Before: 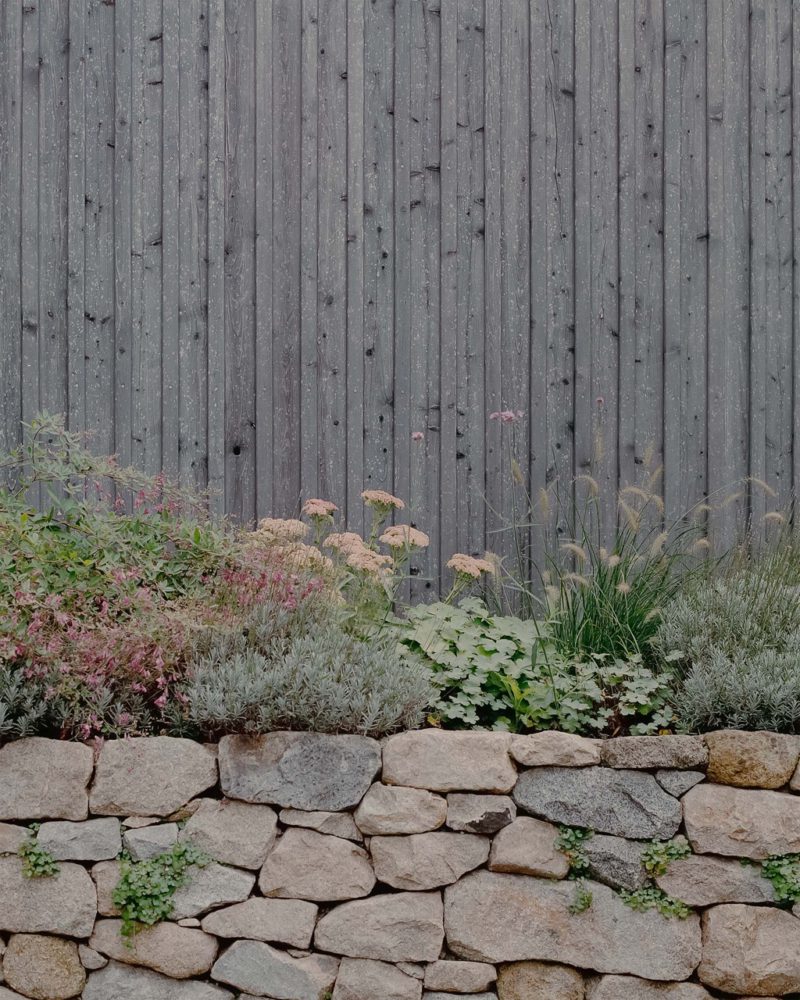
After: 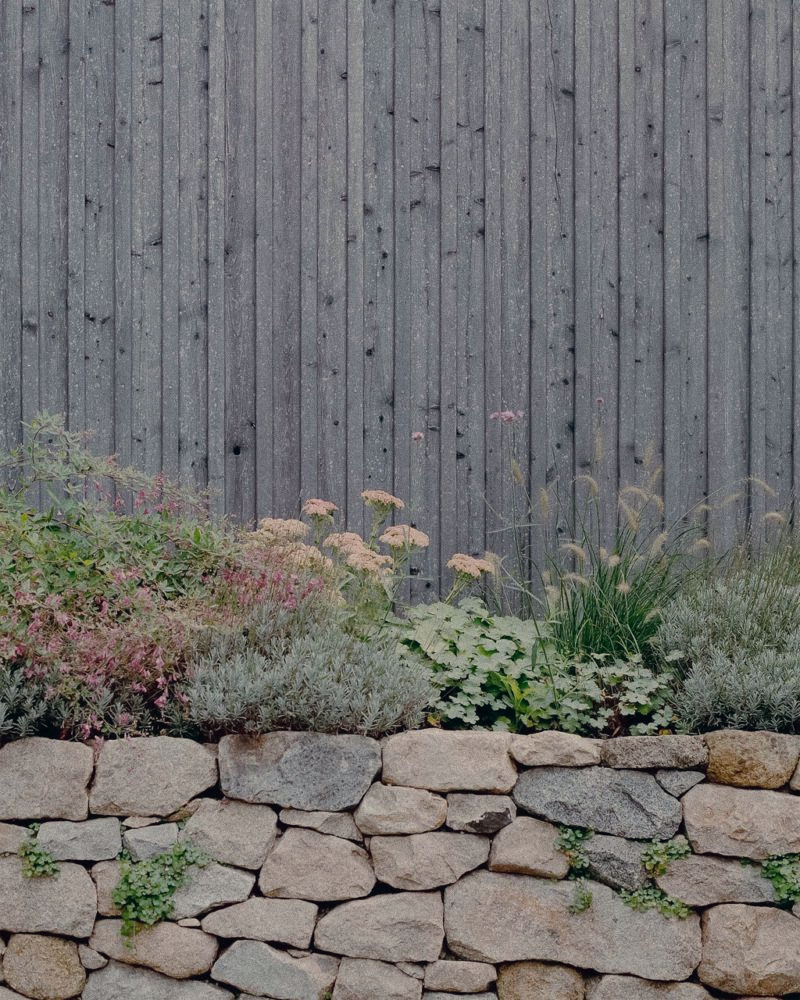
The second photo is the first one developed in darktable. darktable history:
color correction: highlights a* 0.207, highlights b* 2.7, shadows a* -0.874, shadows b* -4.78
grain: on, module defaults
